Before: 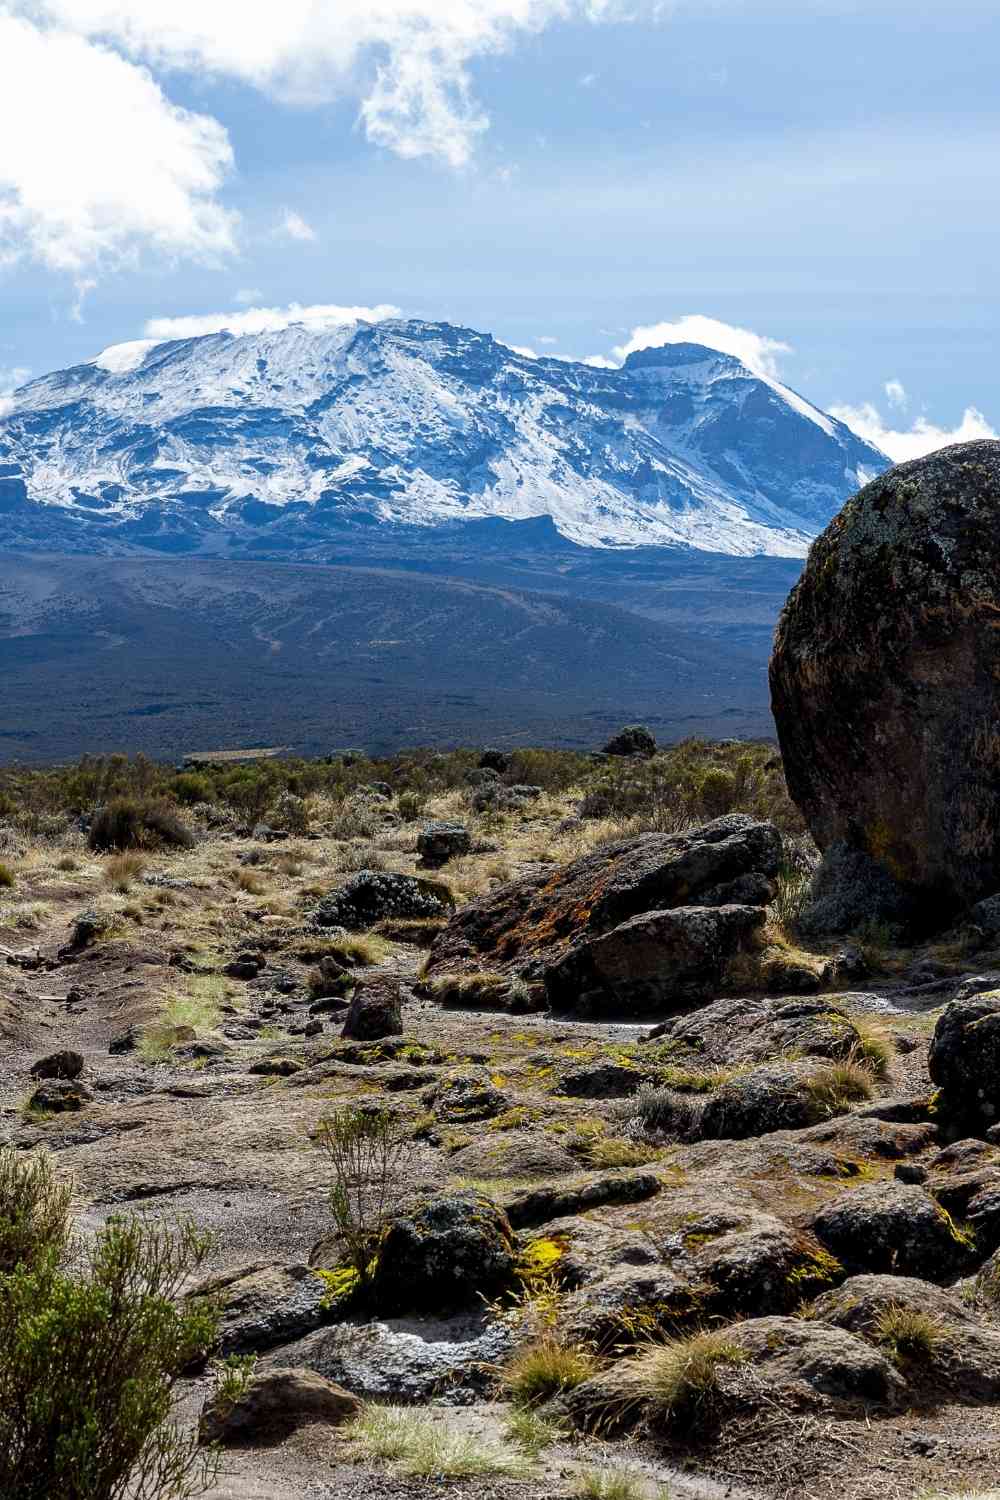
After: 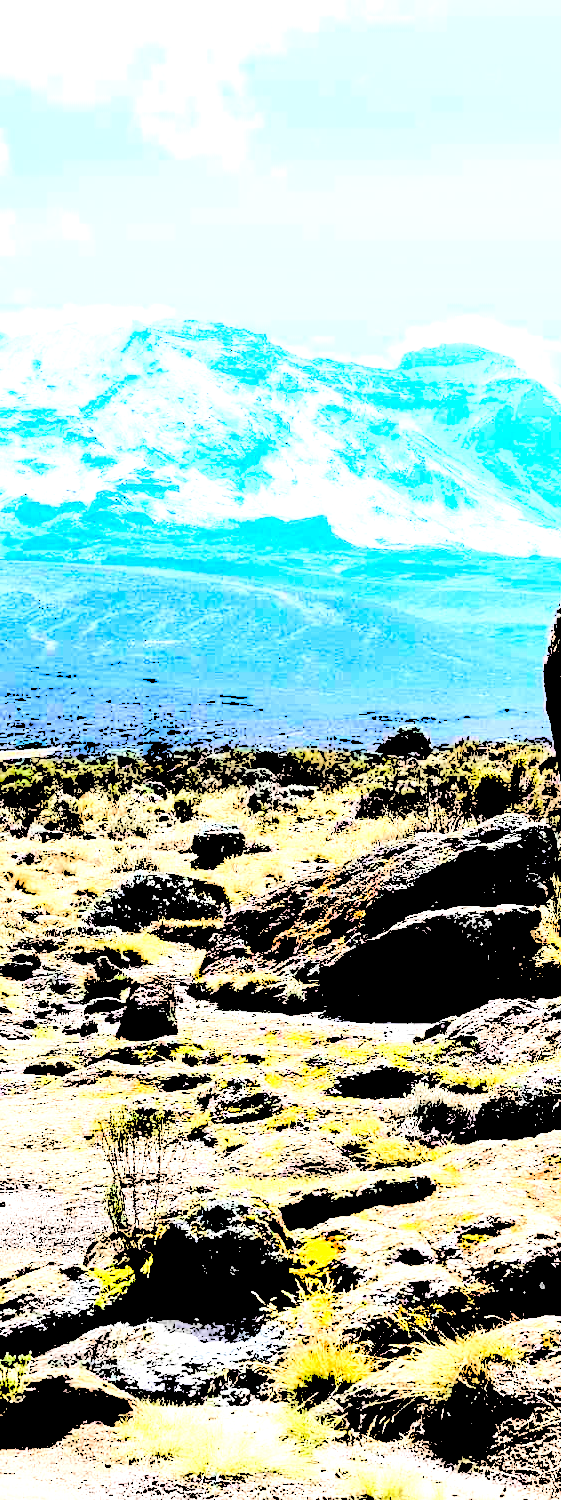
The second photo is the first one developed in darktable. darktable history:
crop and rotate: left 22.573%, right 21.244%
local contrast: mode bilateral grid, contrast 21, coarseness 50, detail 119%, midtone range 0.2
shadows and highlights: shadows 52.21, highlights -28.47, soften with gaussian
levels: black 8.54%, levels [0.246, 0.256, 0.506]
